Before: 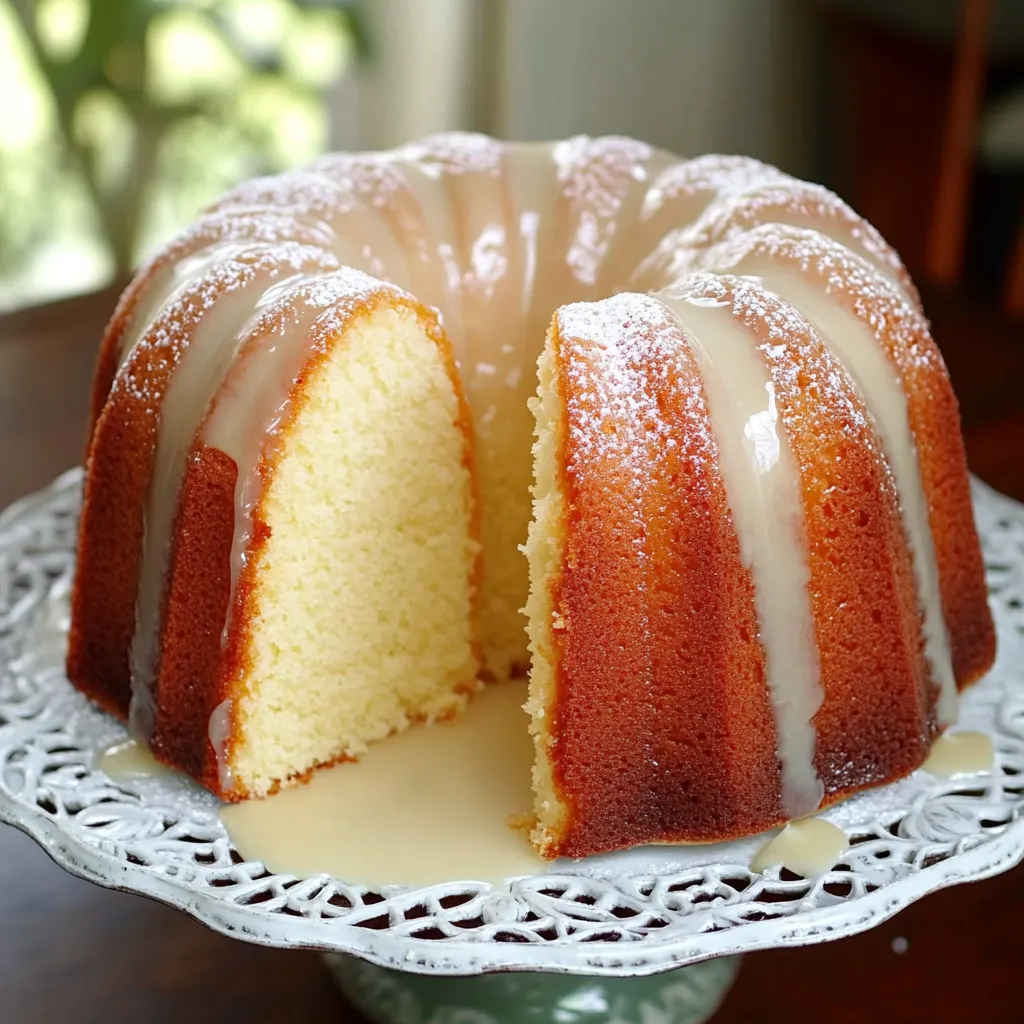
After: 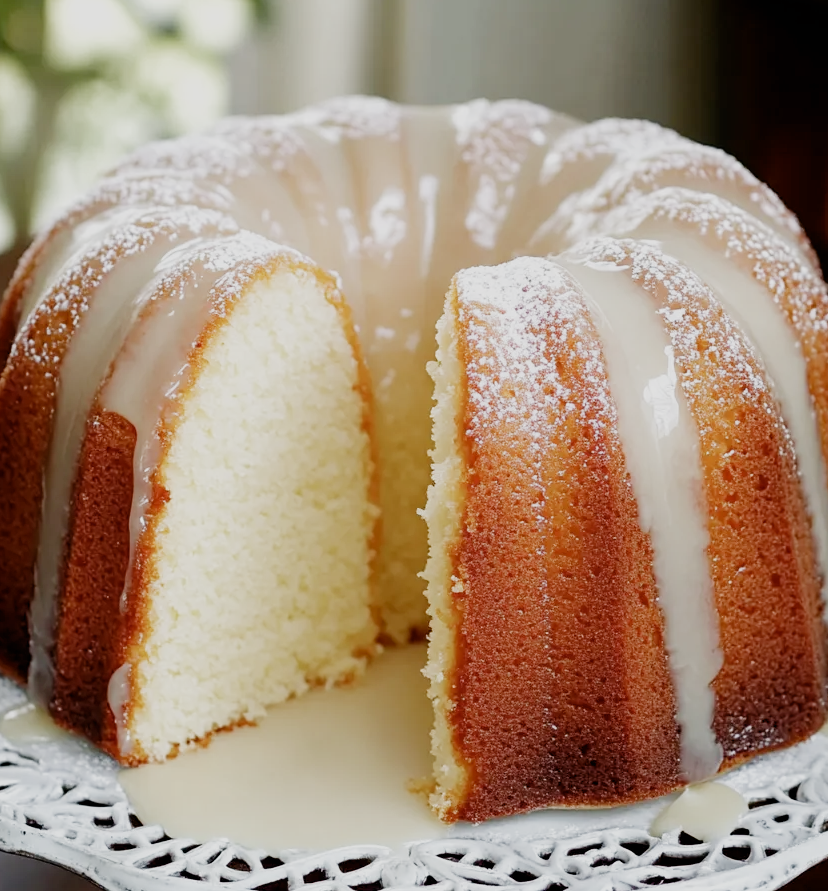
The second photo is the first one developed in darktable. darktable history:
filmic rgb: black relative exposure -8.01 EV, white relative exposure 4.05 EV, hardness 4.1, contrast 0.93, add noise in highlights 0, preserve chrominance no, color science v3 (2019), use custom middle-gray values true, contrast in highlights soft
contrast brightness saturation: contrast 0.115, saturation -0.164
exposure: black level correction 0.001, exposure 0.298 EV, compensate exposure bias true, compensate highlight preservation false
crop: left 9.906%, top 3.609%, right 9.227%, bottom 9.368%
